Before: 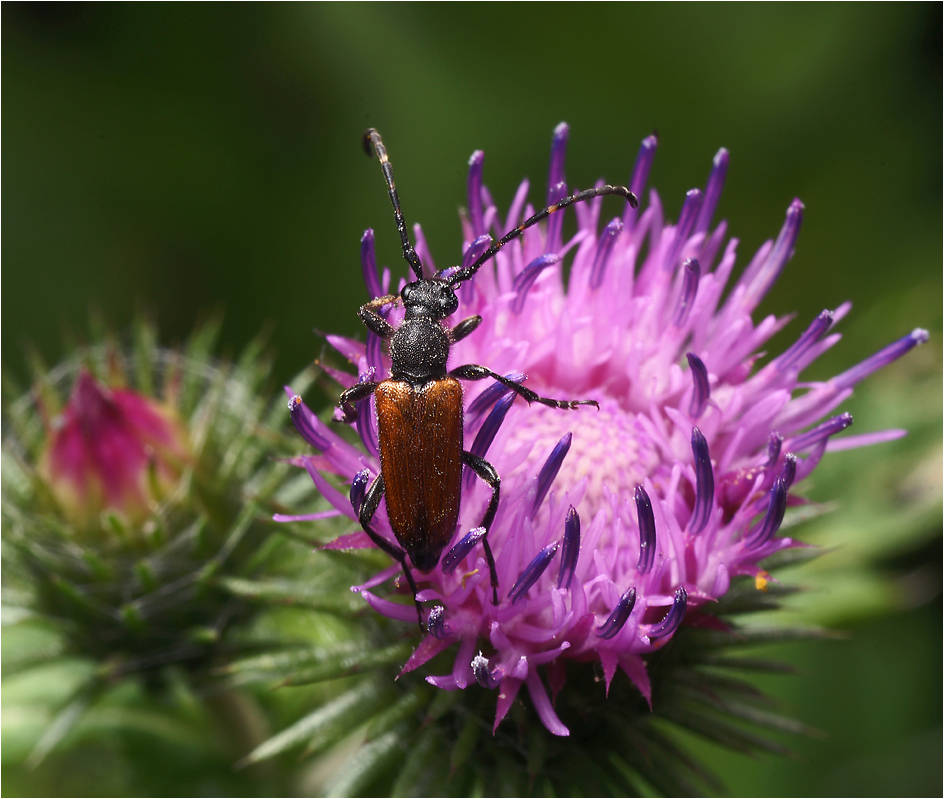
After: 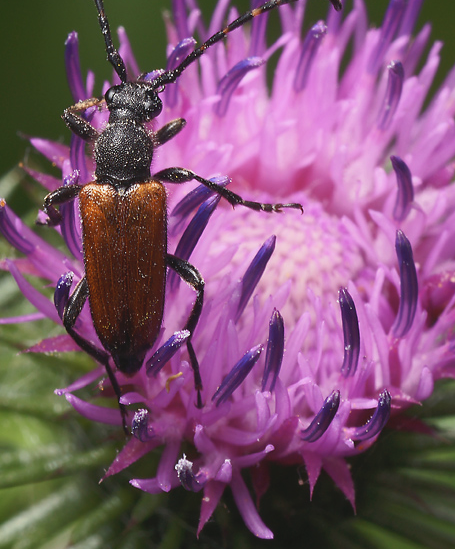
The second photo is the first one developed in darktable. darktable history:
contrast brightness saturation: contrast -0.1, saturation -0.1
crop: left 31.379%, top 24.658%, right 20.326%, bottom 6.628%
